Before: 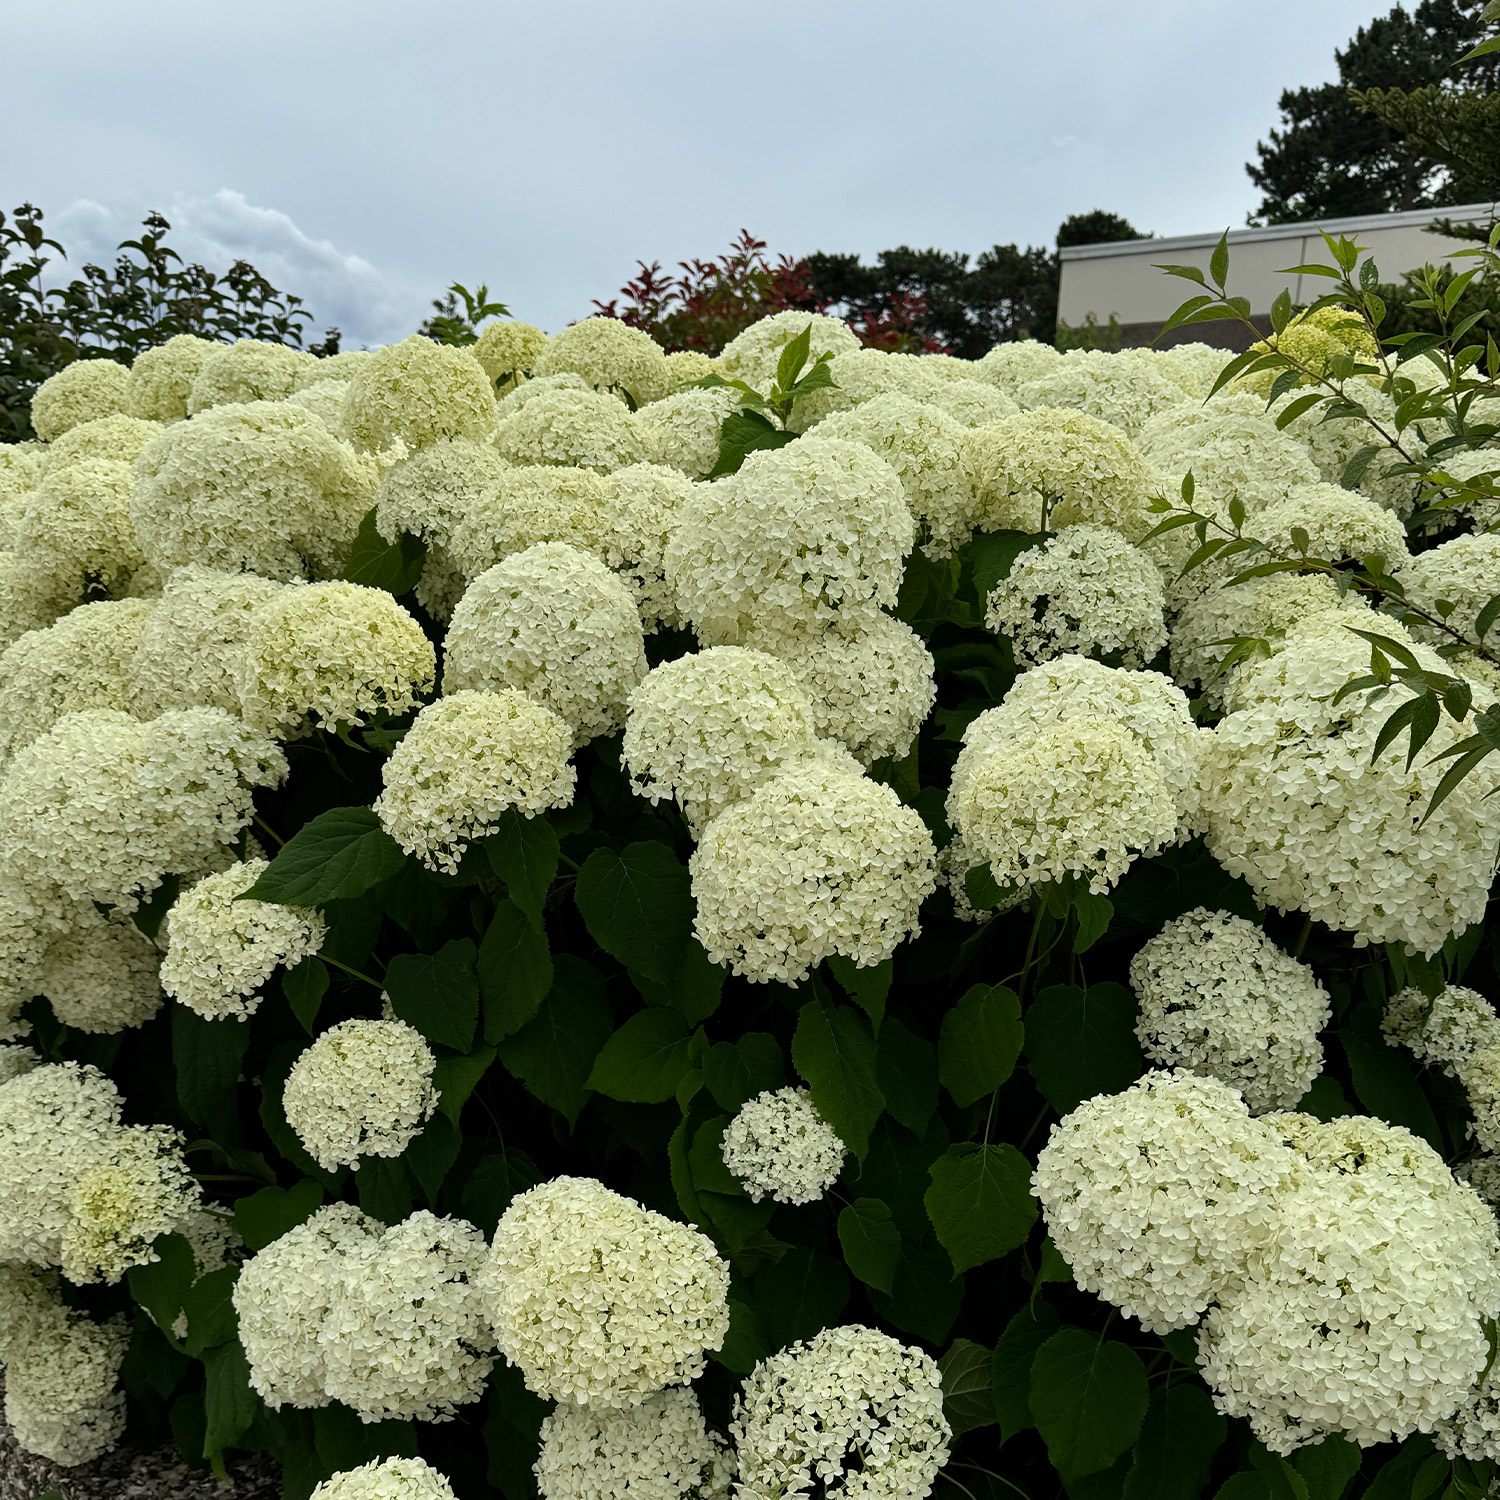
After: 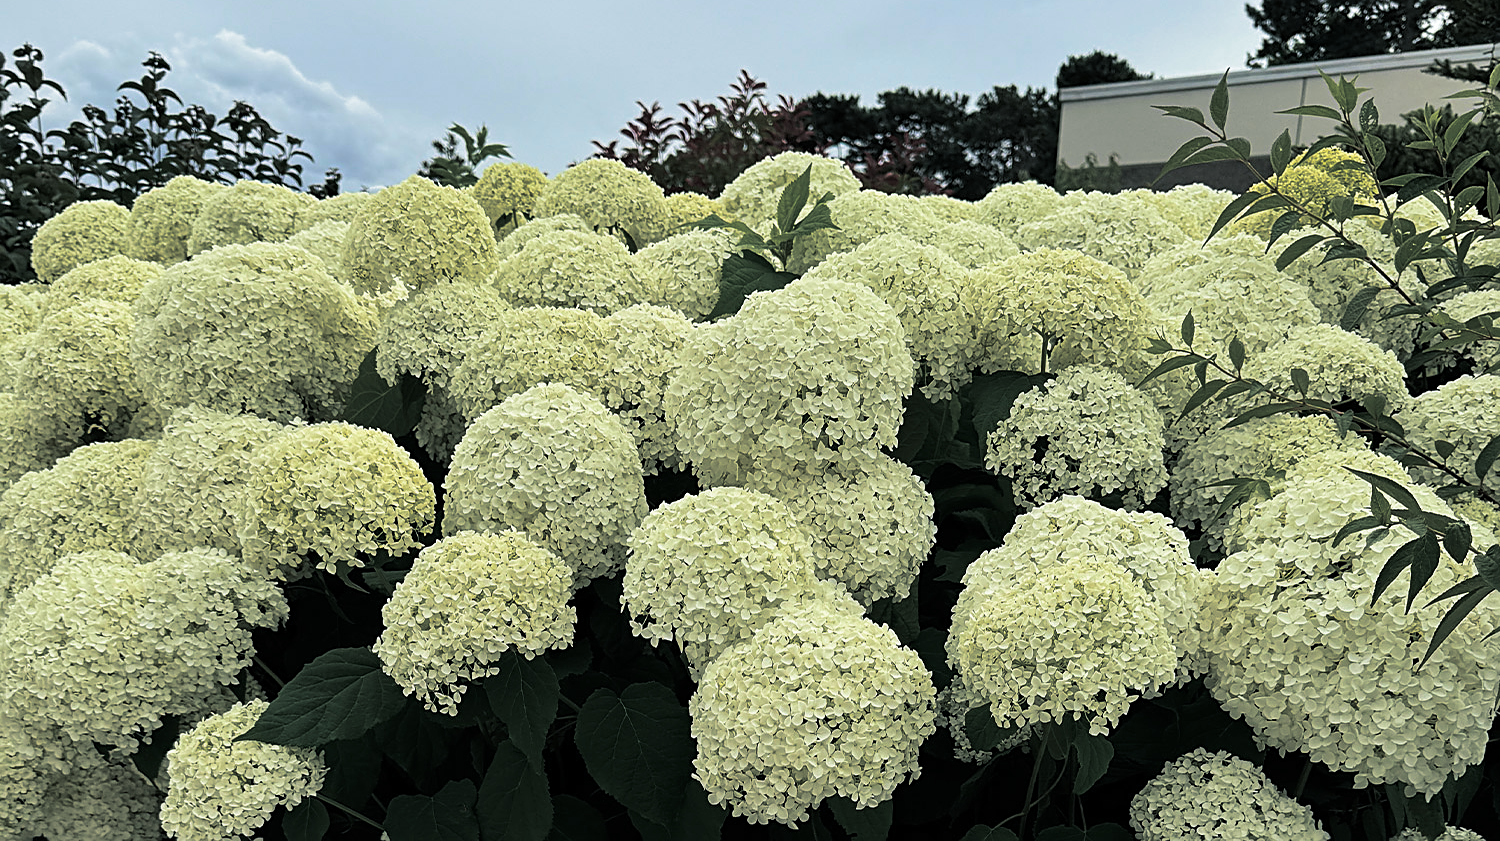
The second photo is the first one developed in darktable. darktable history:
crop and rotate: top 10.605%, bottom 33.274%
velvia: on, module defaults
sharpen: on, module defaults
split-toning: shadows › hue 201.6°, shadows › saturation 0.16, highlights › hue 50.4°, highlights › saturation 0.2, balance -49.9
